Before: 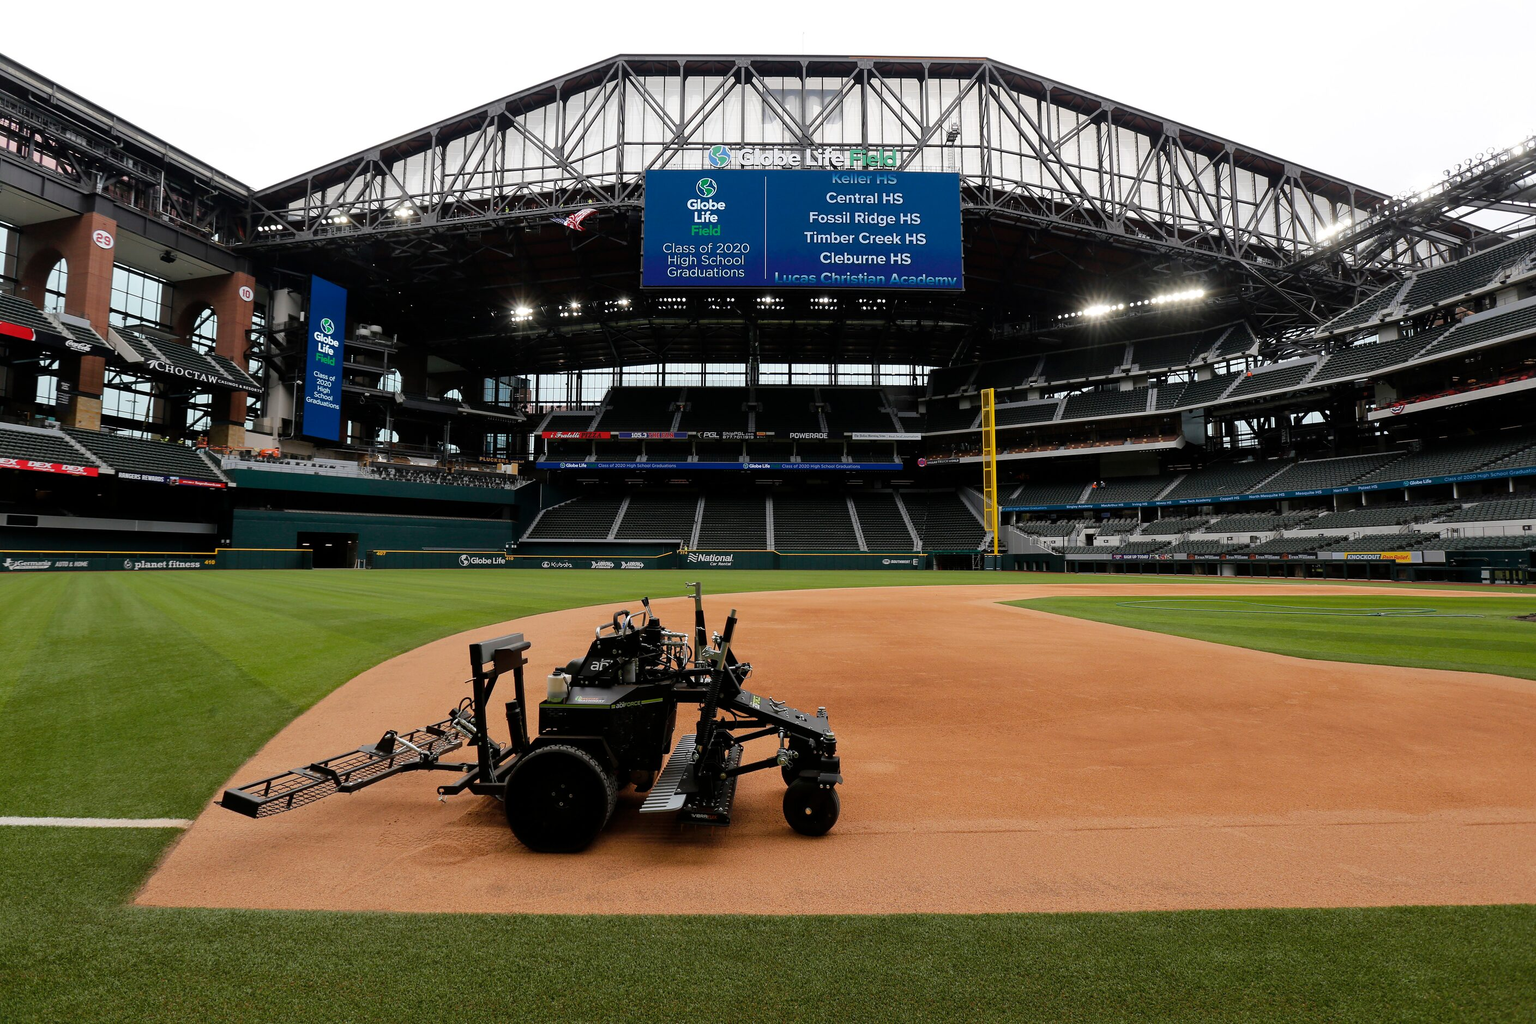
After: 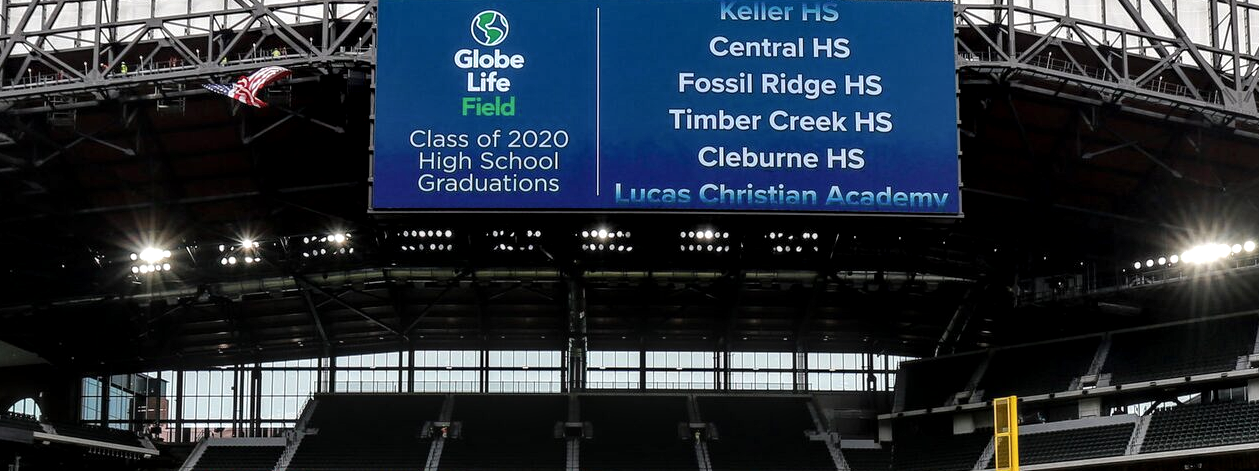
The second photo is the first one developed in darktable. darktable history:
crop: left 28.64%, top 16.832%, right 26.637%, bottom 58.055%
local contrast: detail 150%
